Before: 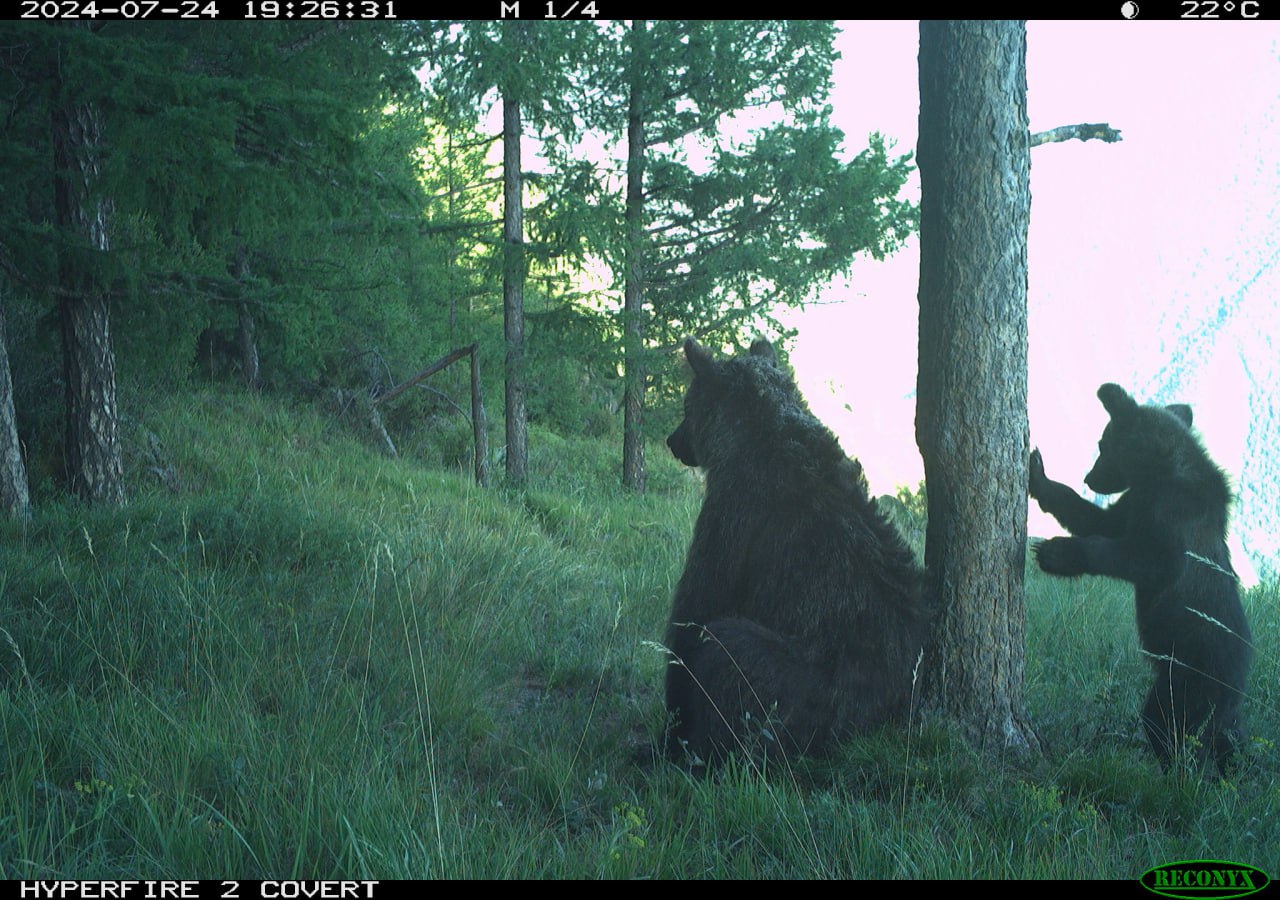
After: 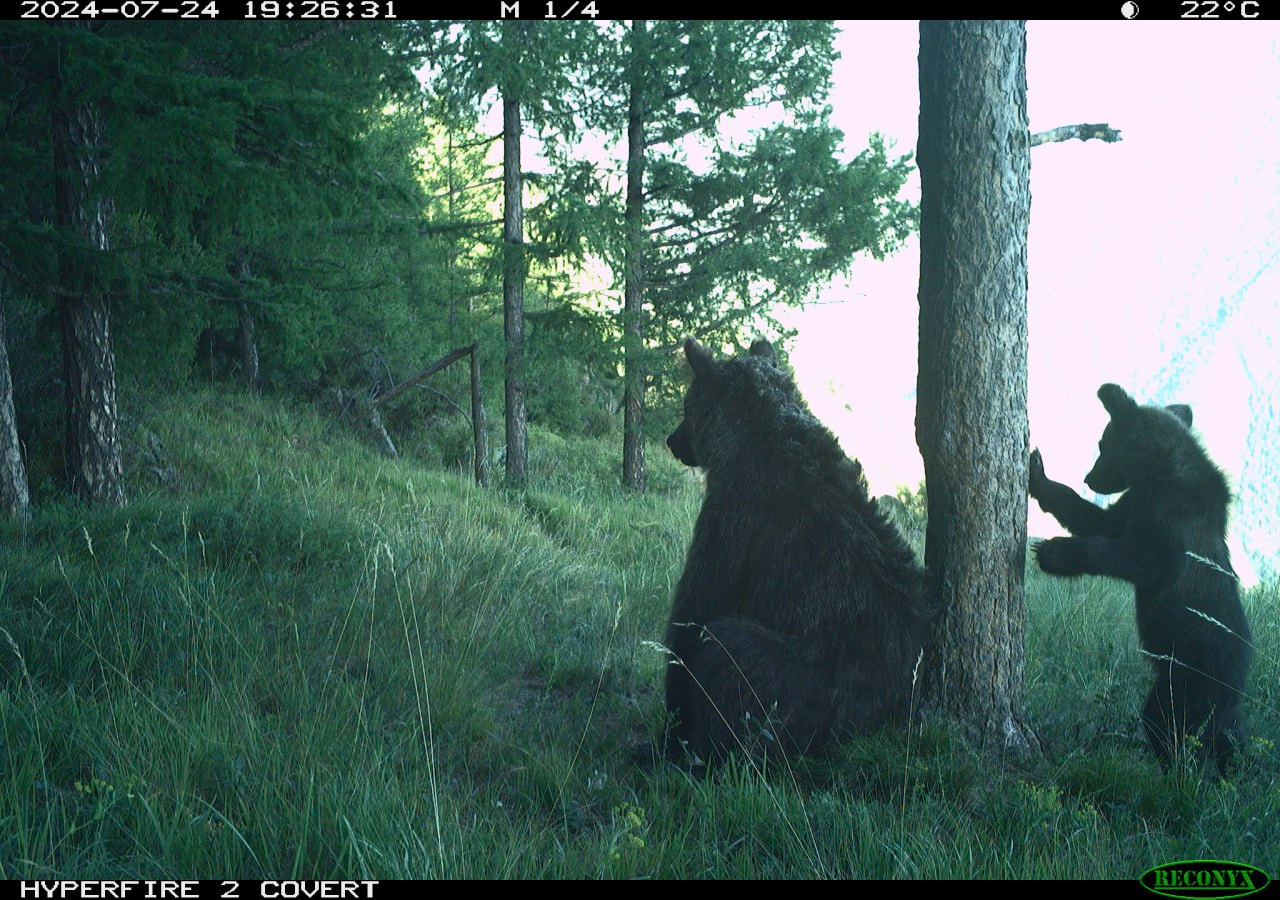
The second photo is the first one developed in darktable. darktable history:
contrast brightness saturation: contrast 0.391, brightness 0.114
tone equalizer: -8 EV 0.235 EV, -7 EV 0.378 EV, -6 EV 0.412 EV, -5 EV 0.268 EV, -3 EV -0.253 EV, -2 EV -0.423 EV, -1 EV -0.423 EV, +0 EV -0.247 EV, edges refinement/feathering 500, mask exposure compensation -1.57 EV, preserve details no
